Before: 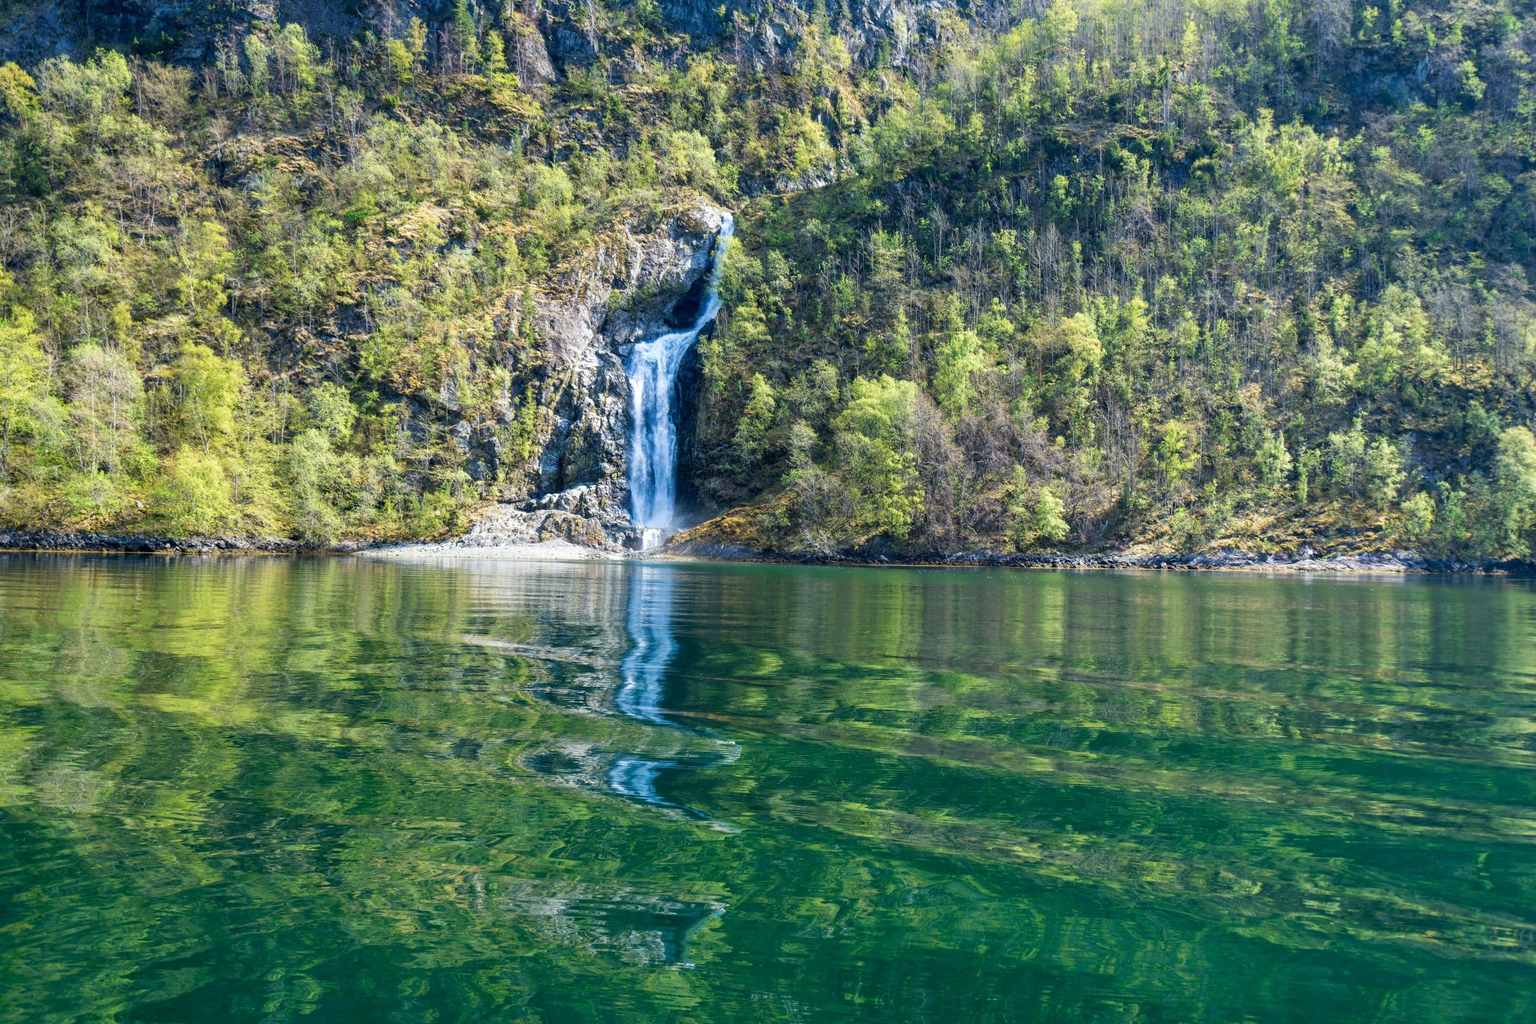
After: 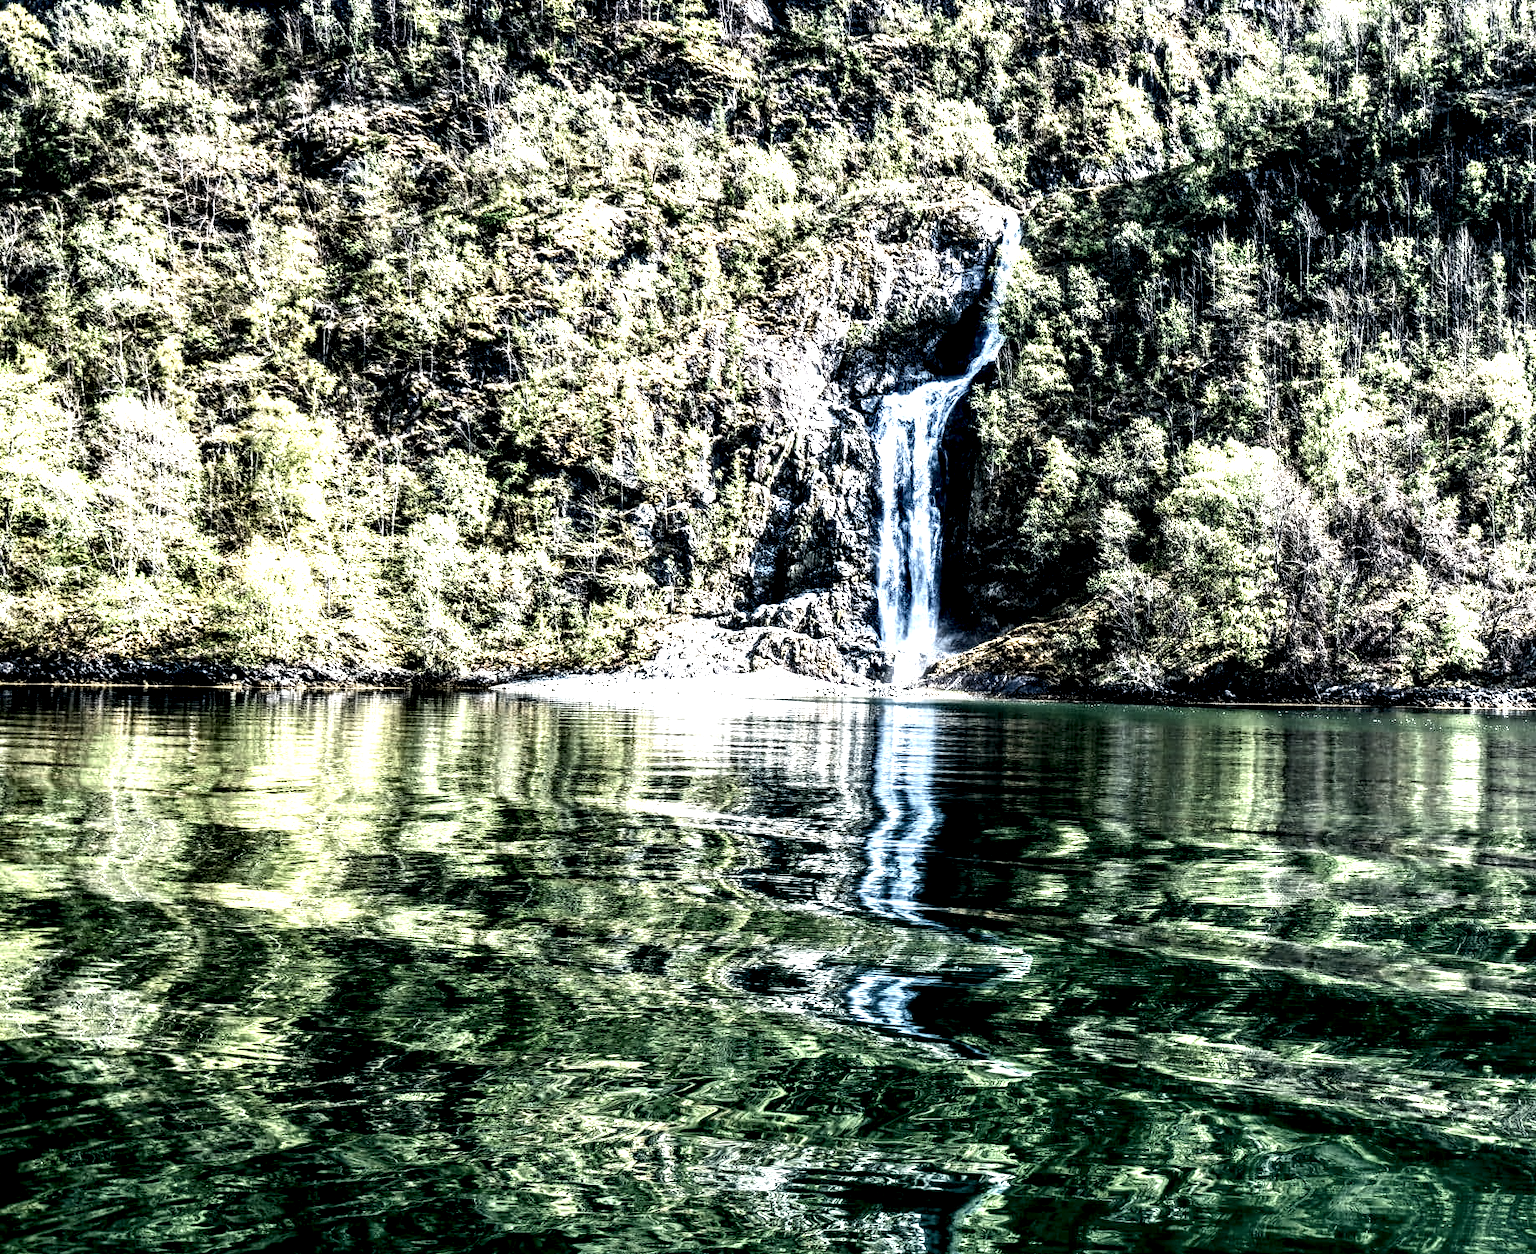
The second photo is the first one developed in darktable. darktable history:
contrast brightness saturation: contrast 0.25, saturation -0.31
crop: top 5.803%, right 27.864%, bottom 5.804%
local contrast: highlights 115%, shadows 42%, detail 293%
